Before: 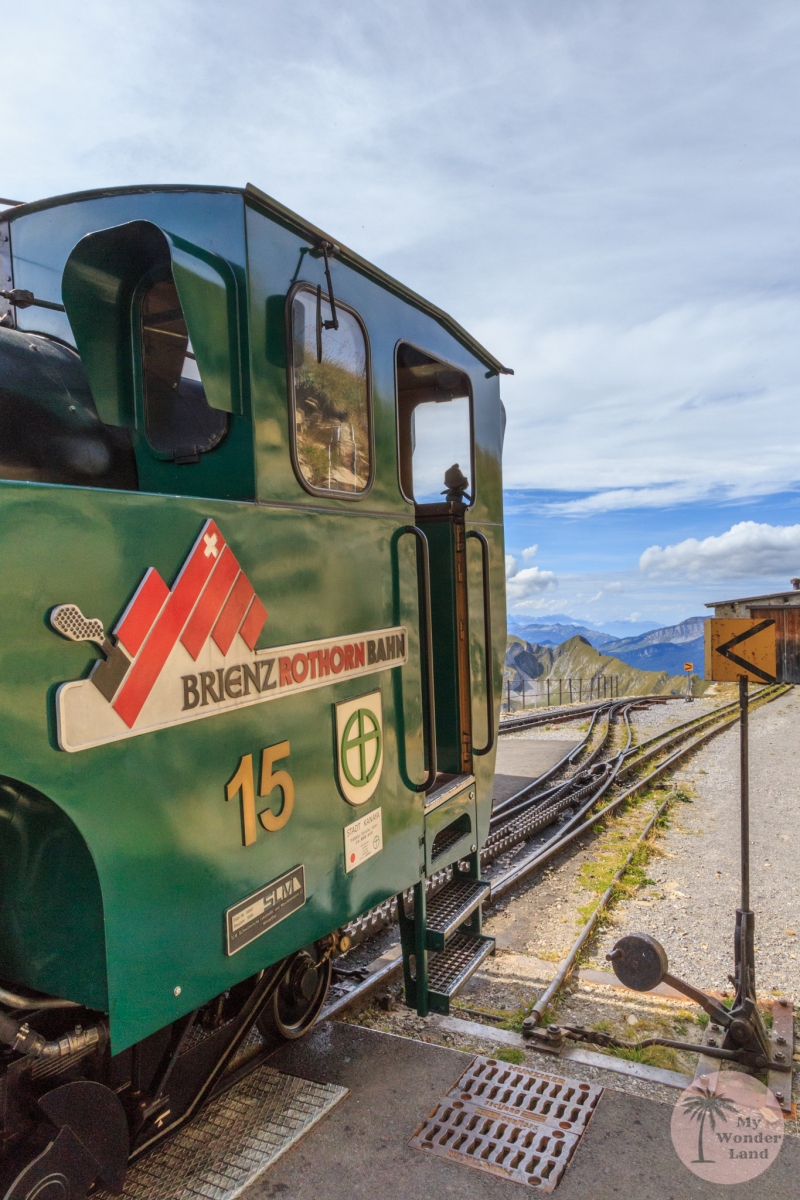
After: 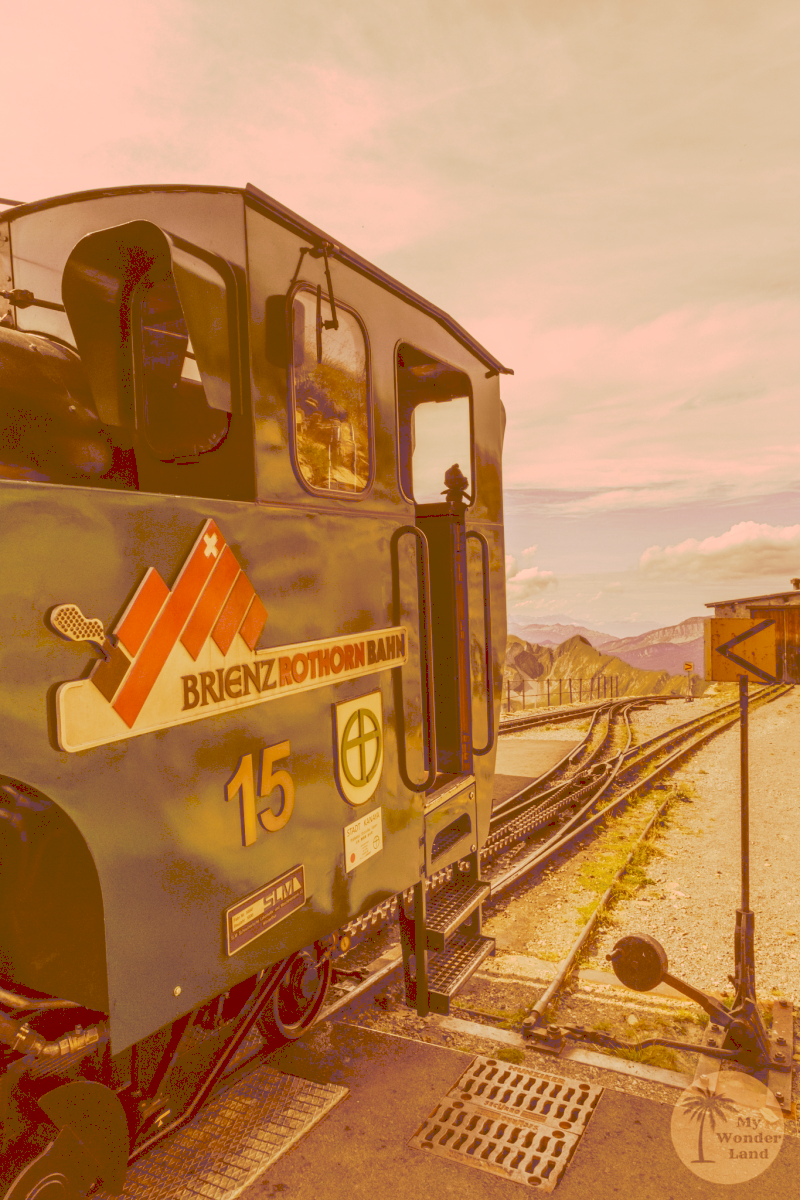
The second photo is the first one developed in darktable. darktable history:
tone curve: curves: ch0 [(0, 0) (0.003, 0.277) (0.011, 0.277) (0.025, 0.279) (0.044, 0.282) (0.069, 0.286) (0.1, 0.289) (0.136, 0.294) (0.177, 0.318) (0.224, 0.345) (0.277, 0.379) (0.335, 0.425) (0.399, 0.481) (0.468, 0.542) (0.543, 0.594) (0.623, 0.662) (0.709, 0.731) (0.801, 0.792) (0.898, 0.851) (1, 1)], preserve colors none
color look up table: target L [93.98, 82.45, 83.33, 79.95, 73.05, 59.9, 60.88, 41.02, 26.42, 15.73, 87.89, 83.14, 82.41, 76.34, 69, 58.24, 54.42, 52.77, 38.58, 35.72, 29.5, 16.08, 11.24, 95.76, 84.92, 85.97, 65.71, 76.08, 56.05, 59.71, 49.65, 73.84, 48.6, 61.3, 37.9, 35.01, 44.6, 23.47, 20.66, 13.81, 90.53, 91.58, 79.36, 82.57, 72.14, 57.02, 61.67, 51.62, 33.46], target a [14.15, -21.17, -17.49, -2.23, -5.724, -5.522, 16.84, 6.585, 30.2, 37.81, 14.11, 17.35, 15.7, 33.98, 34.08, 56, 72.49, 37.58, 46.36, 67.15, 47.62, 57.31, 48.13, 15.81, 23.4, 22.85, 51.83, 37.64, 71.43, 32.67, 28.92, 35.48, 62.75, 35.08, 58.57, 34.02, 54.63, 34.09, 56.65, 52.92, 14.39, -0.051, 4.908, 14.83, 15.58, 9.443, 26.73, 25.64, 23.82], target b [50.52, 62.34, 103.86, 51.93, 93.03, 74.37, 104.17, 70.31, 45.32, 26.96, 82.19, 70.35, 46.3, 42.05, 115.95, 99.71, 92.95, 90.27, 65.94, 61.35, 50.64, 27.53, 19.23, 24.93, 22.73, 15.18, 24.45, 7.718, 29.95, 30, 59.47, 0.671, 51.52, 4.43, 42.09, 59.62, 4.487, 40.19, 34.92, 23.51, 26.84, 23.69, 28.37, 12.81, 39.25, 44.65, 20.94, 33.34, 57.2], num patches 49
